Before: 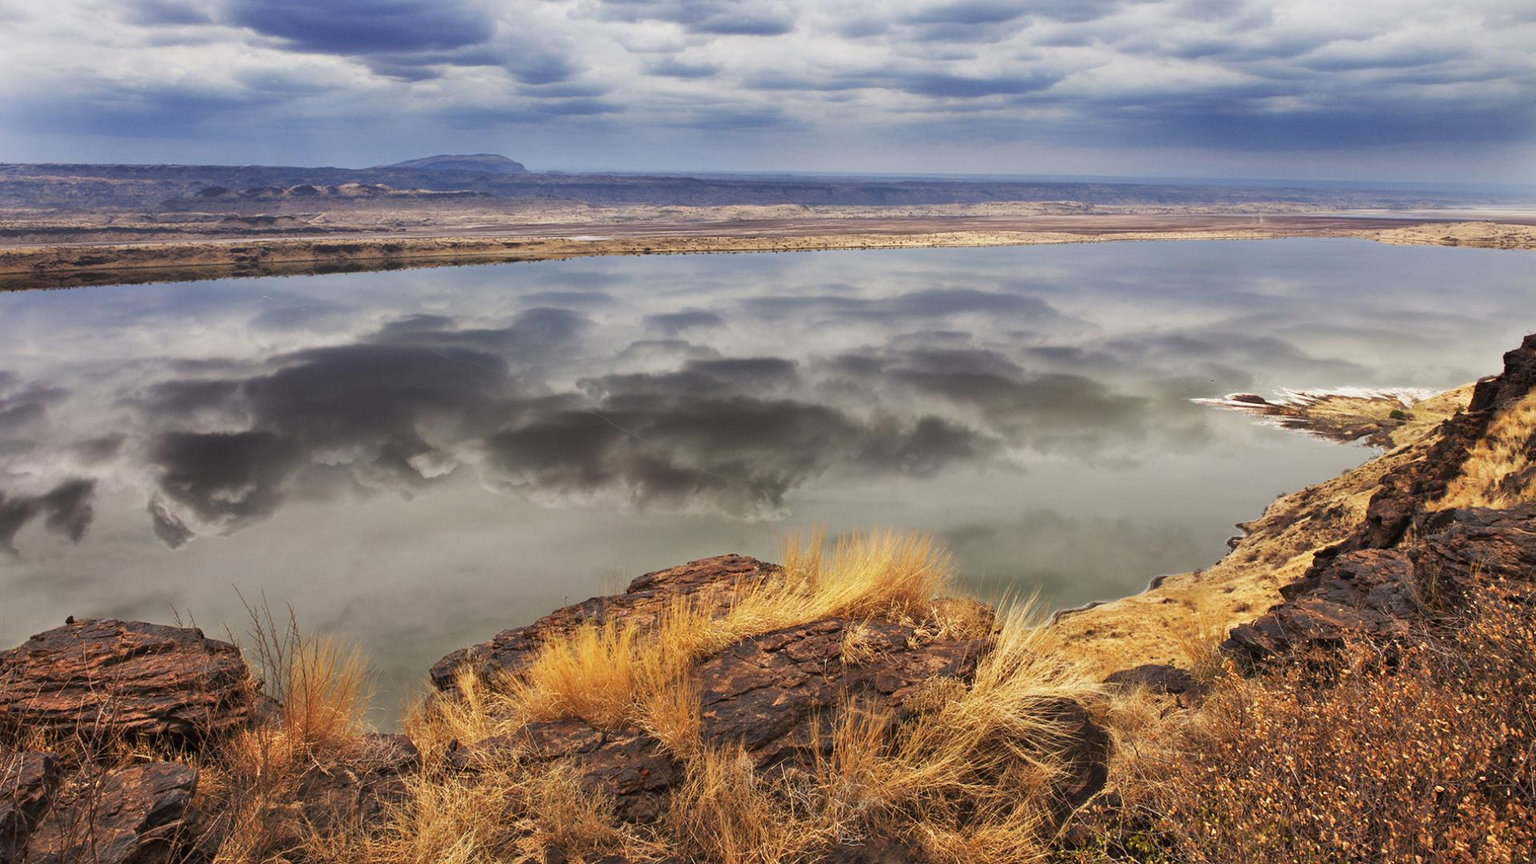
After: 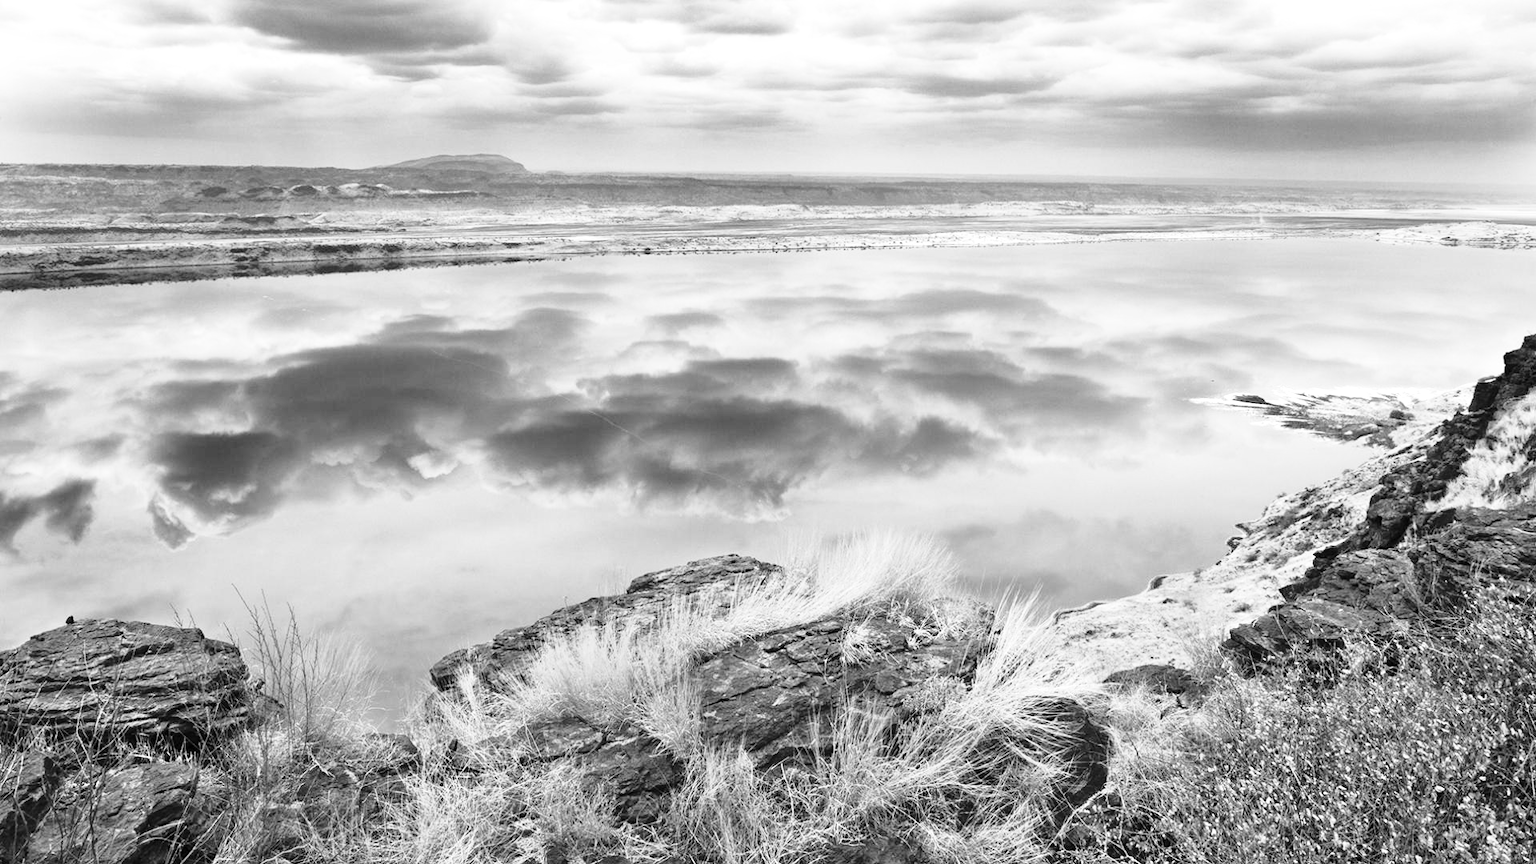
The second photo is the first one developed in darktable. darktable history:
base curve: curves: ch0 [(0, 0) (0.028, 0.03) (0.121, 0.232) (0.46, 0.748) (0.859, 0.968) (1, 1)]
monochrome: on, module defaults
color balance rgb: linear chroma grading › shadows -2.2%, linear chroma grading › highlights -15%, linear chroma grading › global chroma -10%, linear chroma grading › mid-tones -10%, perceptual saturation grading › global saturation 45%, perceptual saturation grading › highlights -50%, perceptual saturation grading › shadows 30%, perceptual brilliance grading › global brilliance 18%, global vibrance 45%
